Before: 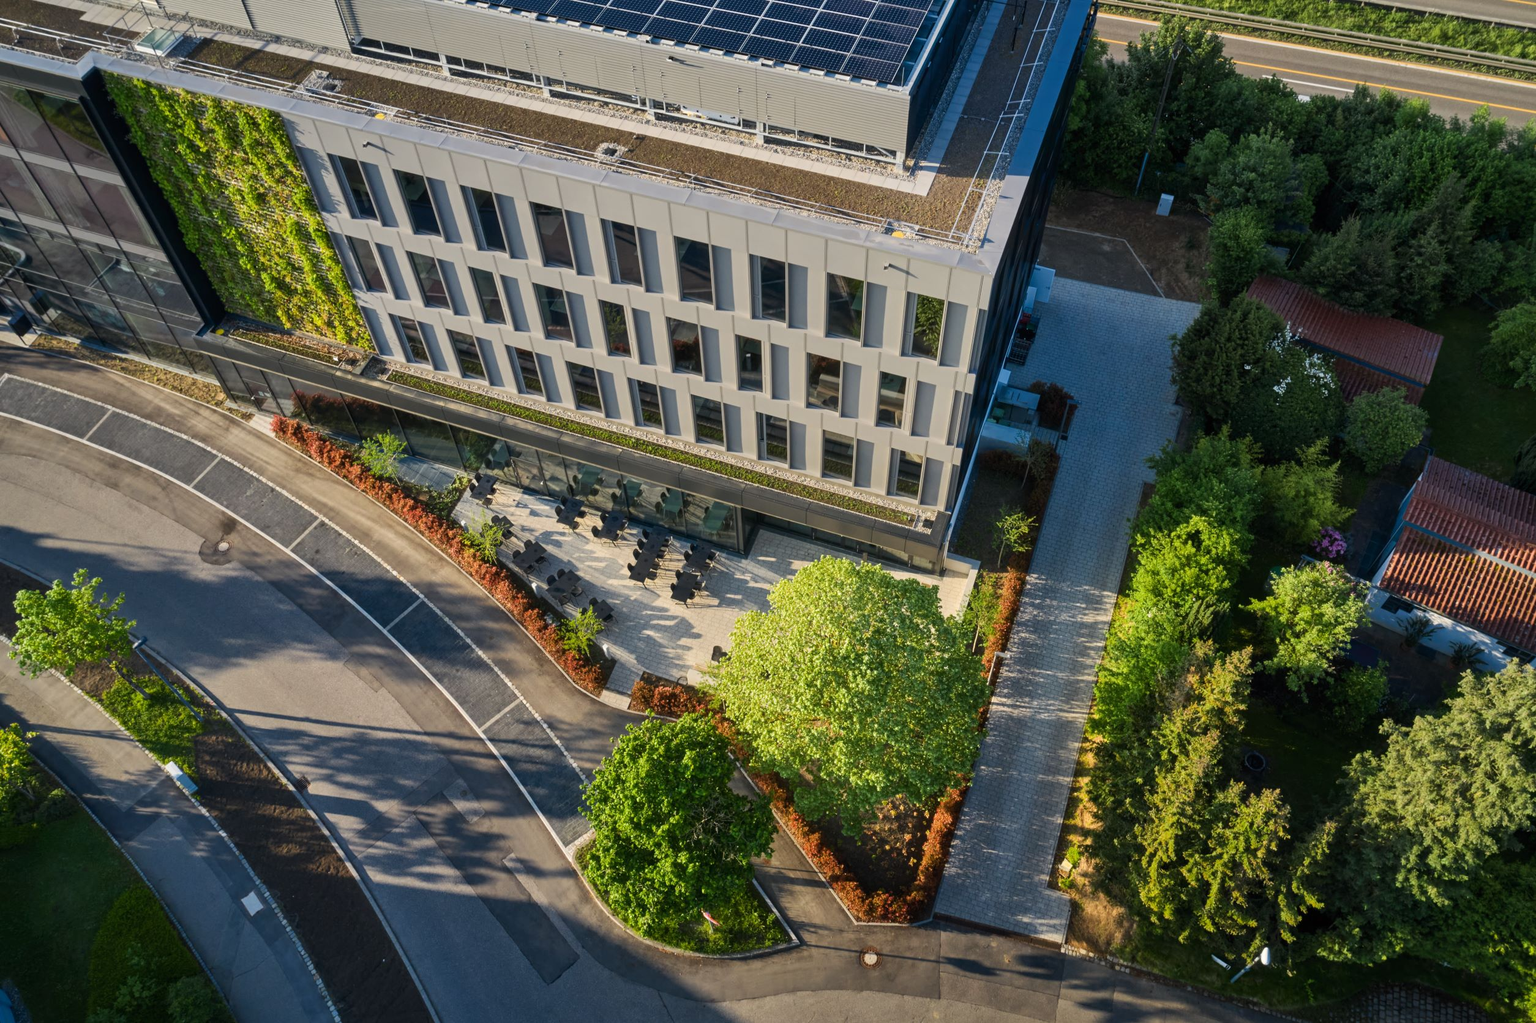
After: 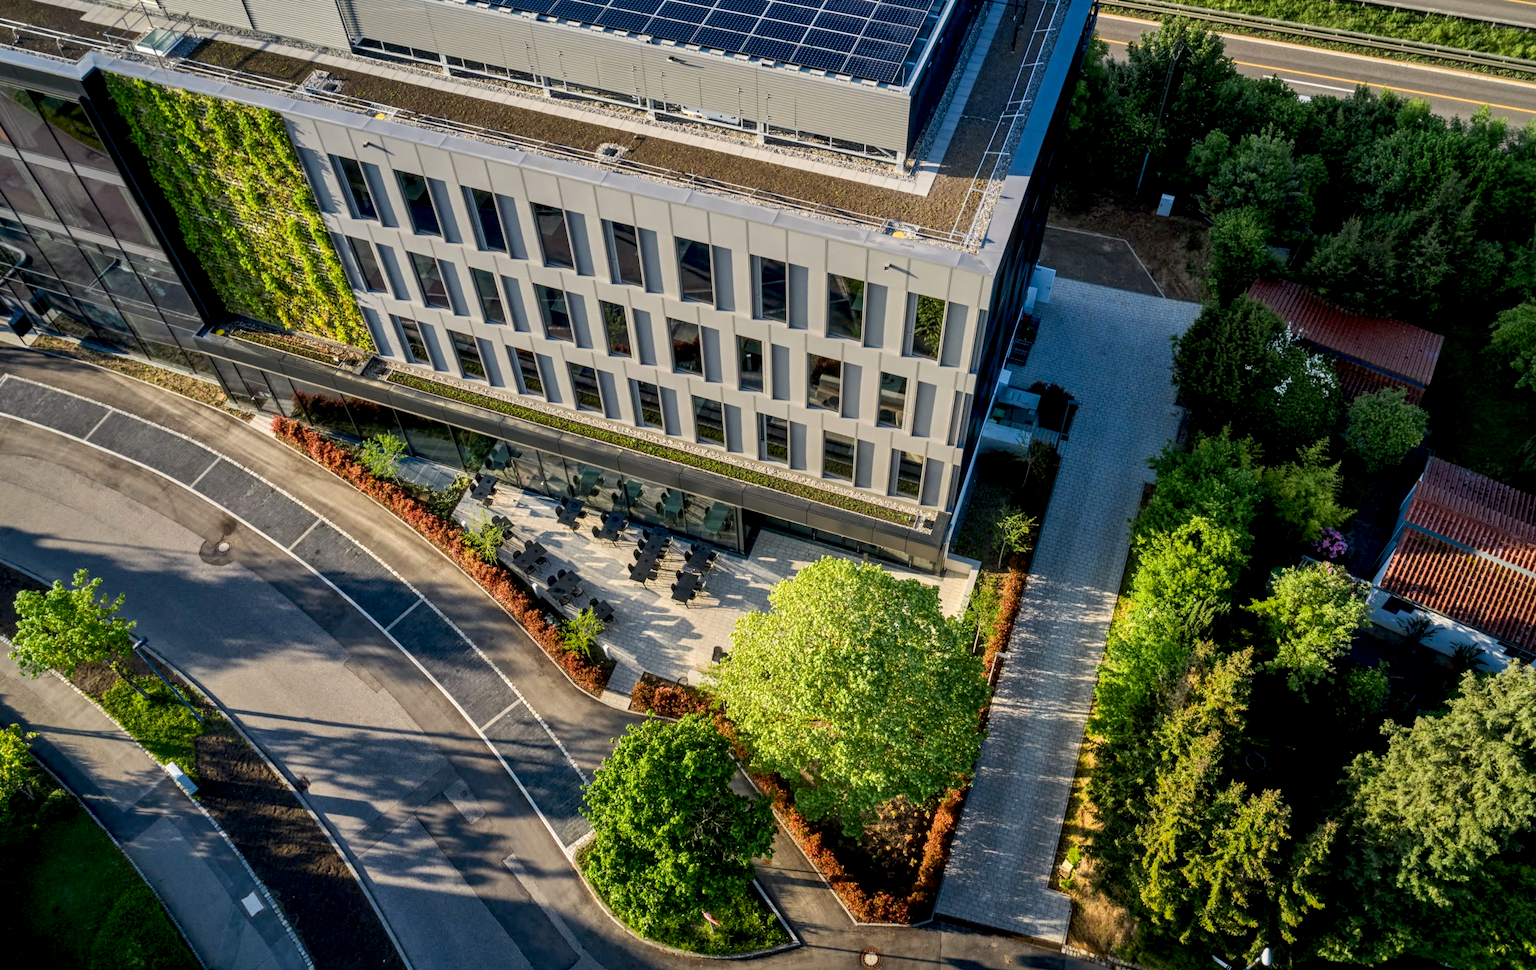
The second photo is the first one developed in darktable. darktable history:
crop and rotate: top 0%, bottom 5.097%
local contrast: on, module defaults
exposure: black level correction 0.009, exposure 0.119 EV, compensate highlight preservation false
